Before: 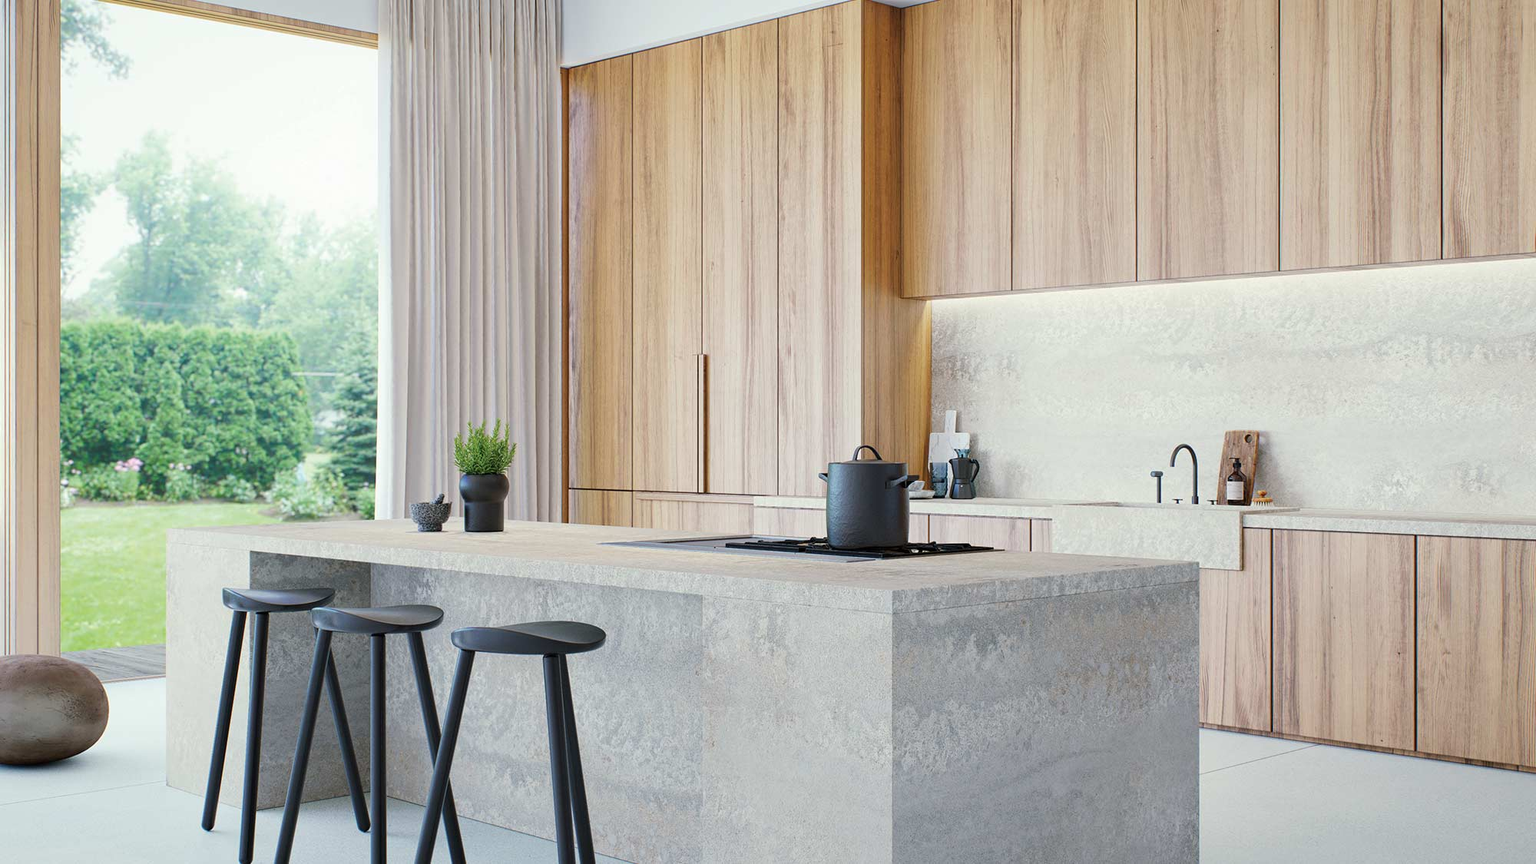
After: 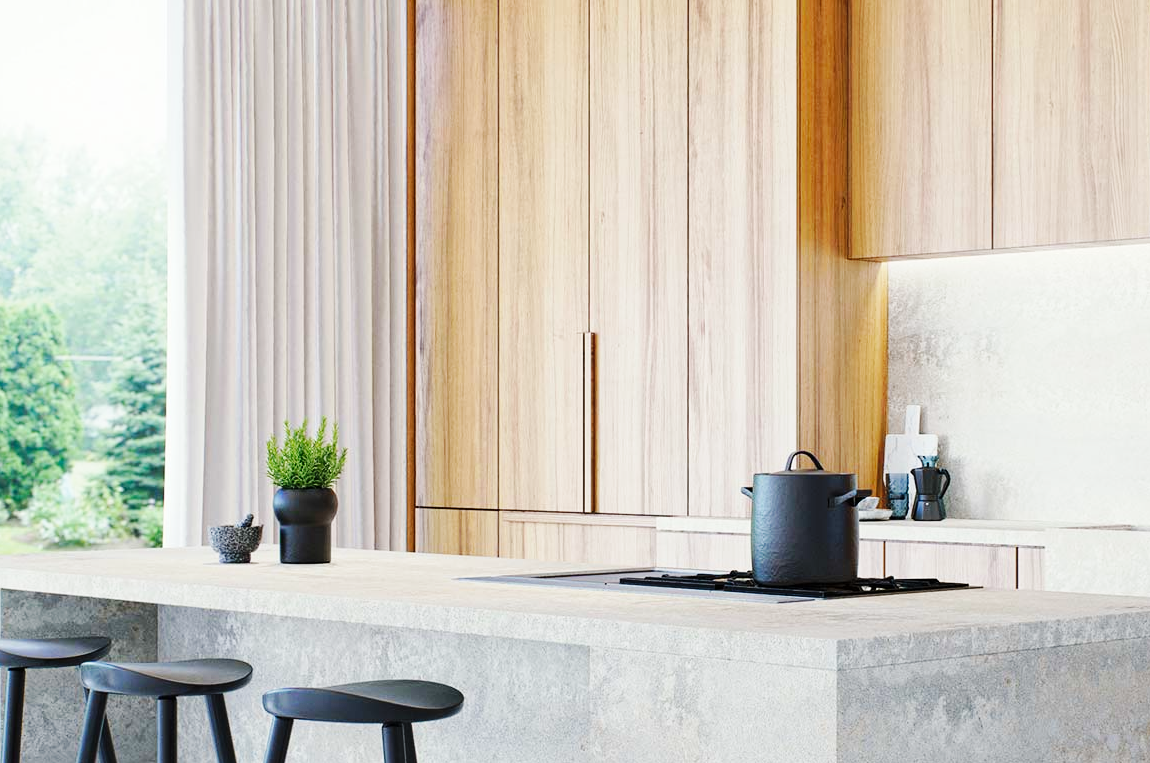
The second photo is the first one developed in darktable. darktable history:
exposure: compensate highlight preservation false
crop: left 16.252%, top 11.468%, right 26.24%, bottom 20.662%
base curve: curves: ch0 [(0, 0) (0.032, 0.025) (0.121, 0.166) (0.206, 0.329) (0.605, 0.79) (1, 1)], preserve colors none
